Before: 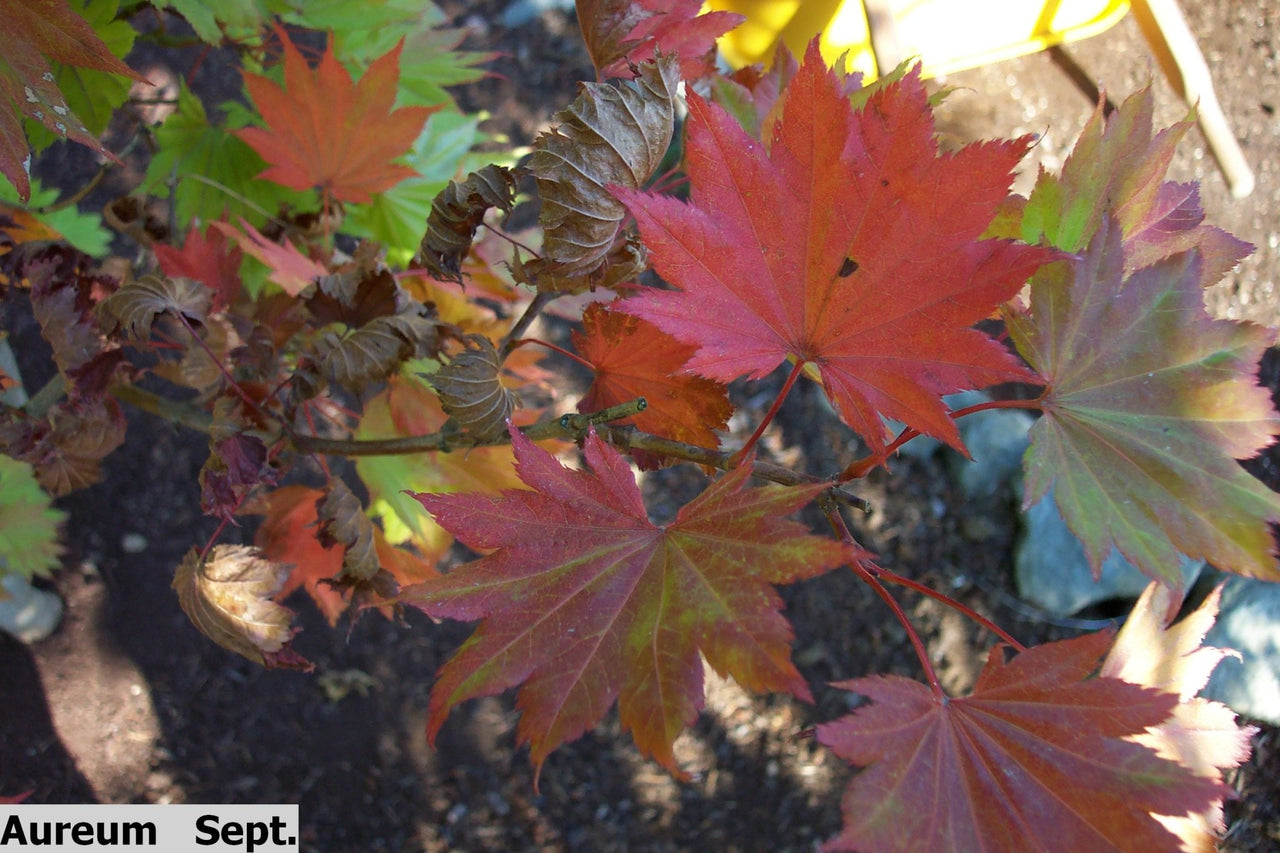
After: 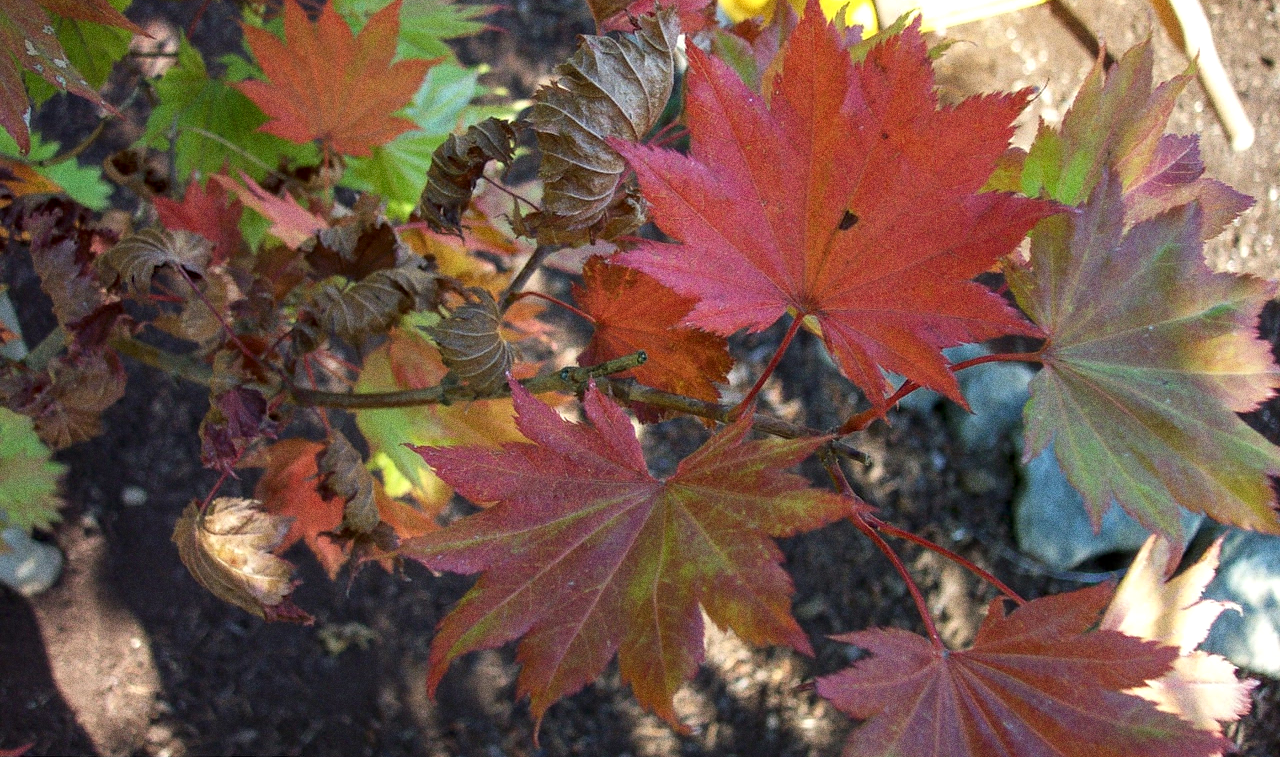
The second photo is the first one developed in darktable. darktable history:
grain: coarseness 0.09 ISO, strength 40%
local contrast: detail 130%
crop and rotate: top 5.609%, bottom 5.609%
white balance: red 1.009, blue 0.985
